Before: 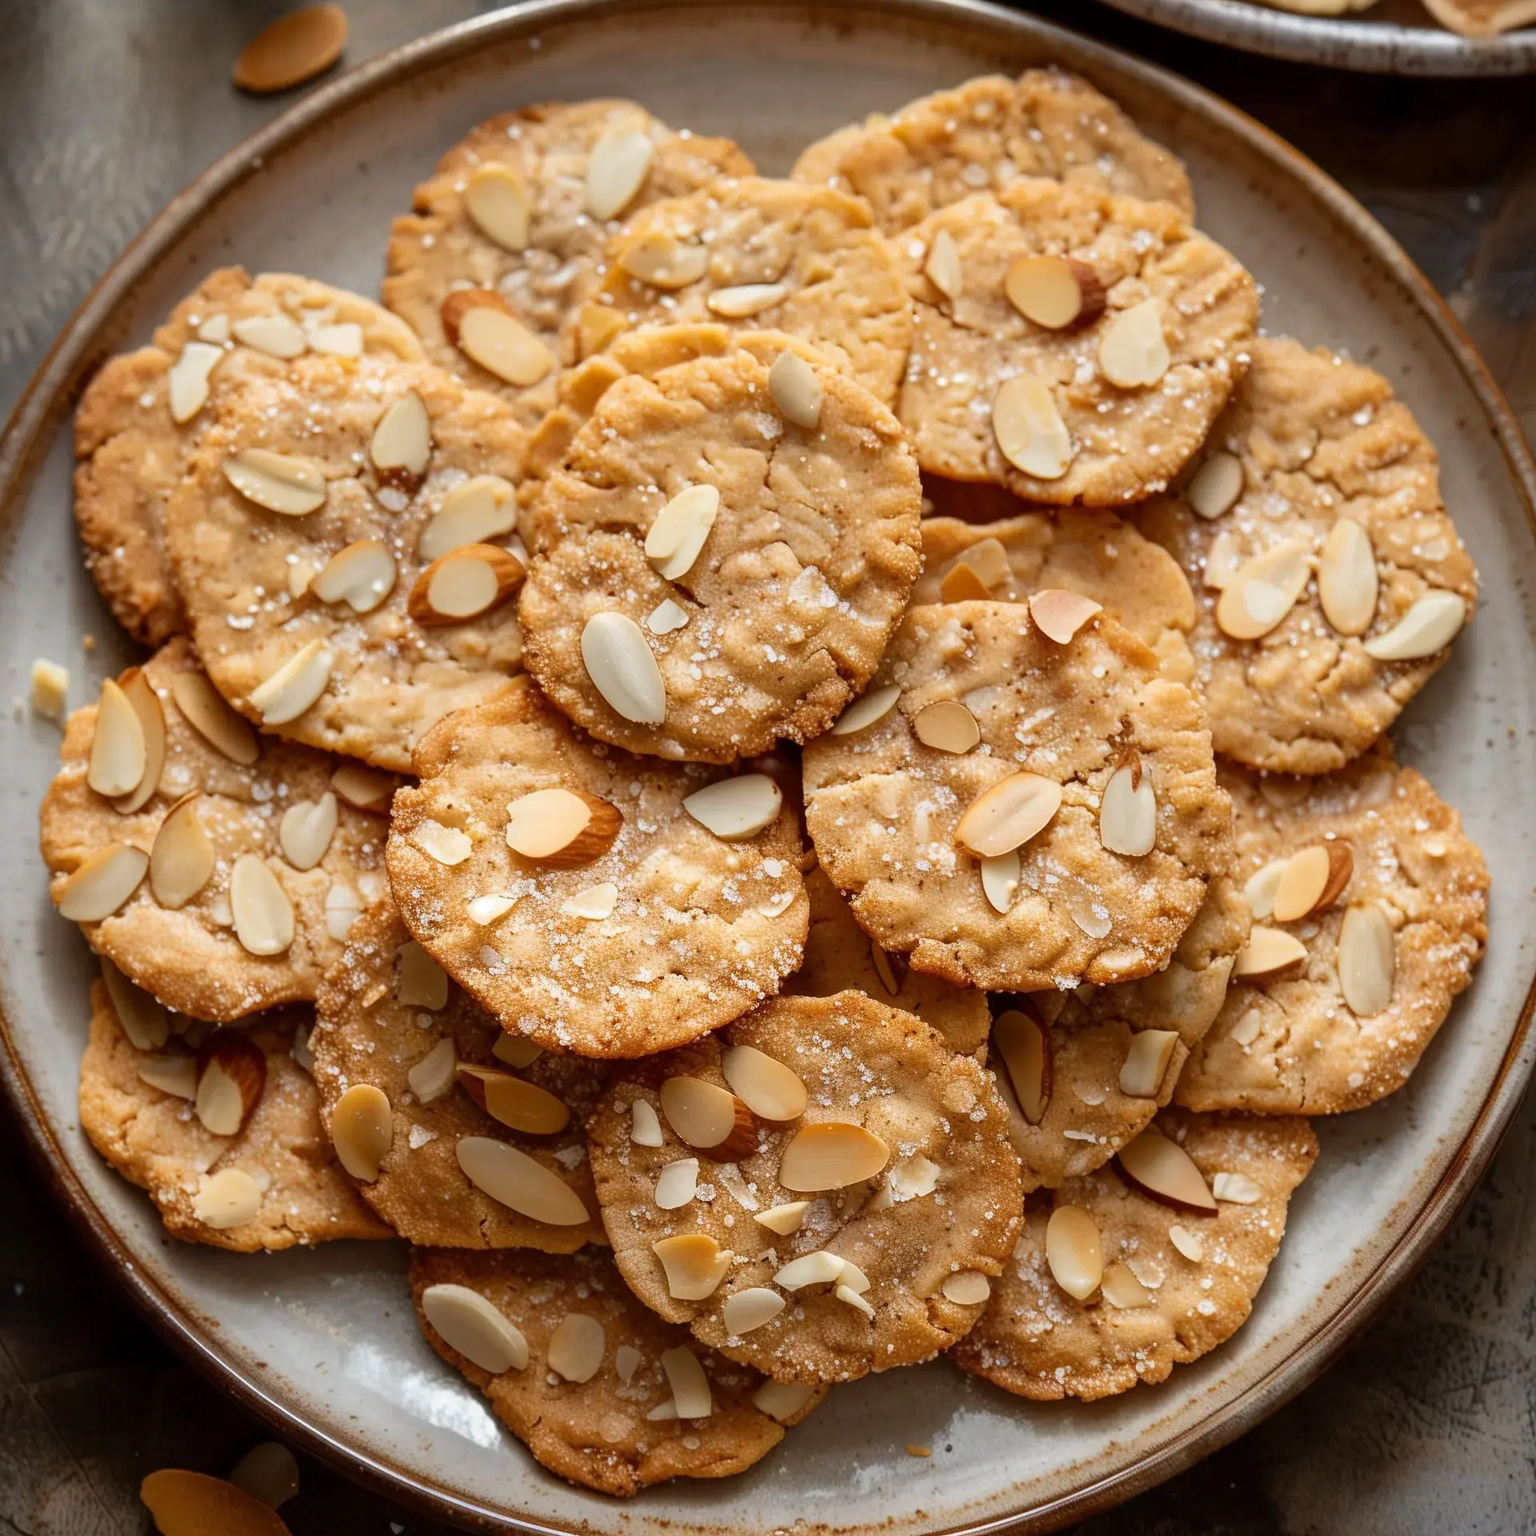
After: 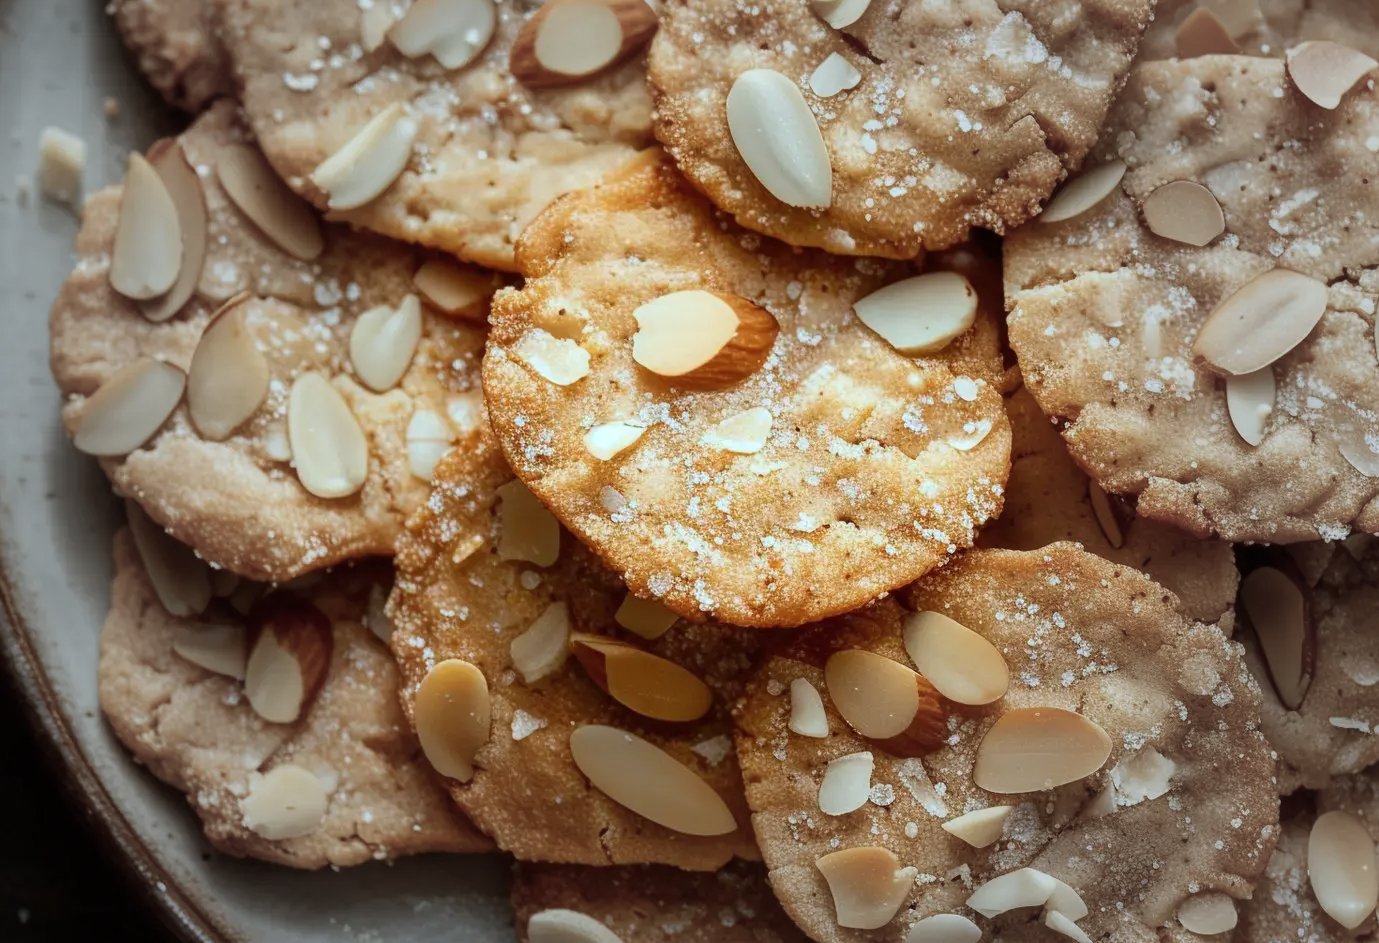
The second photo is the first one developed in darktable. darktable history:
vignetting: fall-off start 40.95%, fall-off radius 40.51%, brightness -0.288
color correction: highlights a* -10.09, highlights b* -10.28
crop: top 36.302%, right 28.151%, bottom 14.579%
tone equalizer: on, module defaults
